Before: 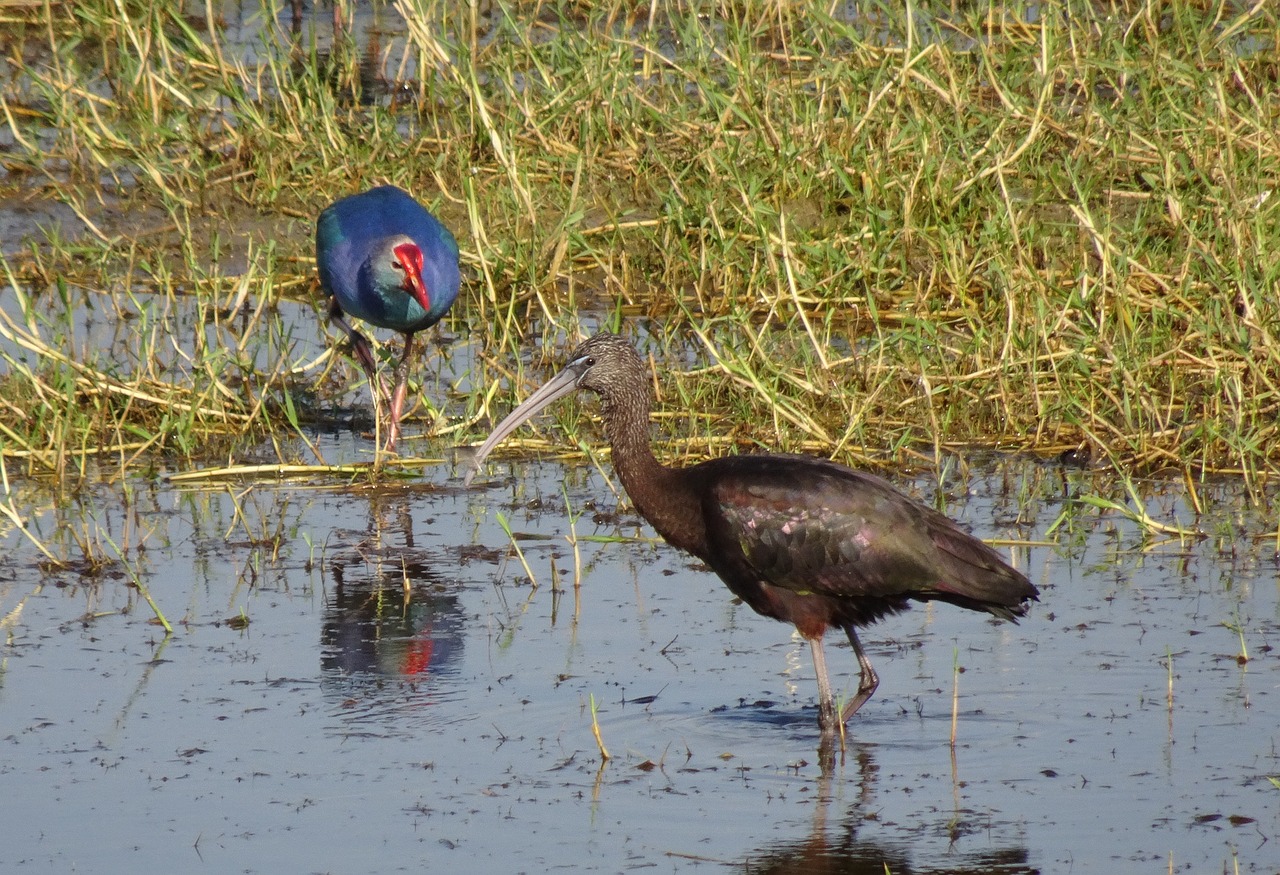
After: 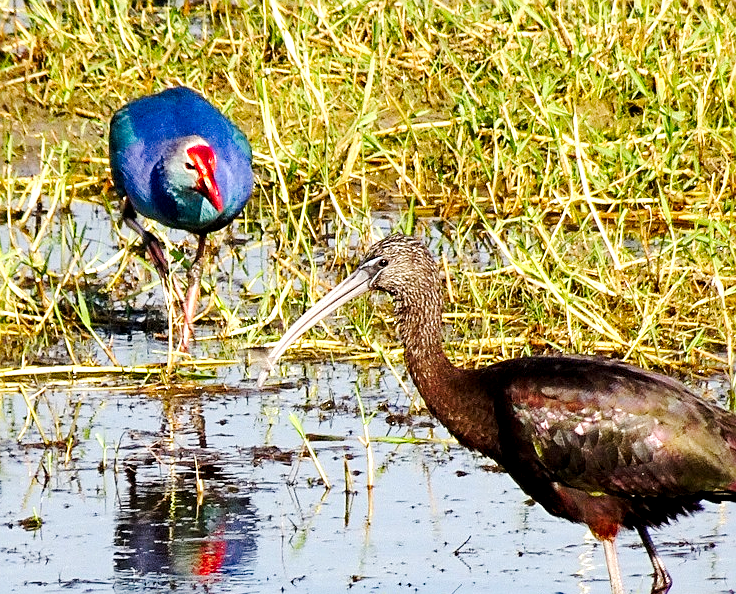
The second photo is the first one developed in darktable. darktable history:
crop: left 16.233%, top 11.355%, right 26.234%, bottom 20.666%
tone curve: curves: ch0 [(0, 0) (0.126, 0.061) (0.338, 0.285) (0.494, 0.518) (0.703, 0.762) (1, 1)]; ch1 [(0, 0) (0.389, 0.313) (0.457, 0.442) (0.5, 0.501) (0.55, 0.578) (1, 1)]; ch2 [(0, 0) (0.44, 0.424) (0.501, 0.499) (0.557, 0.564) (0.613, 0.67) (0.707, 0.746) (1, 1)], preserve colors none
exposure: black level correction 0.008, exposure 0.986 EV, compensate highlight preservation false
tone equalizer: edges refinement/feathering 500, mask exposure compensation -1.57 EV, preserve details no
sharpen: on, module defaults
haze removal: compatibility mode true, adaptive false
